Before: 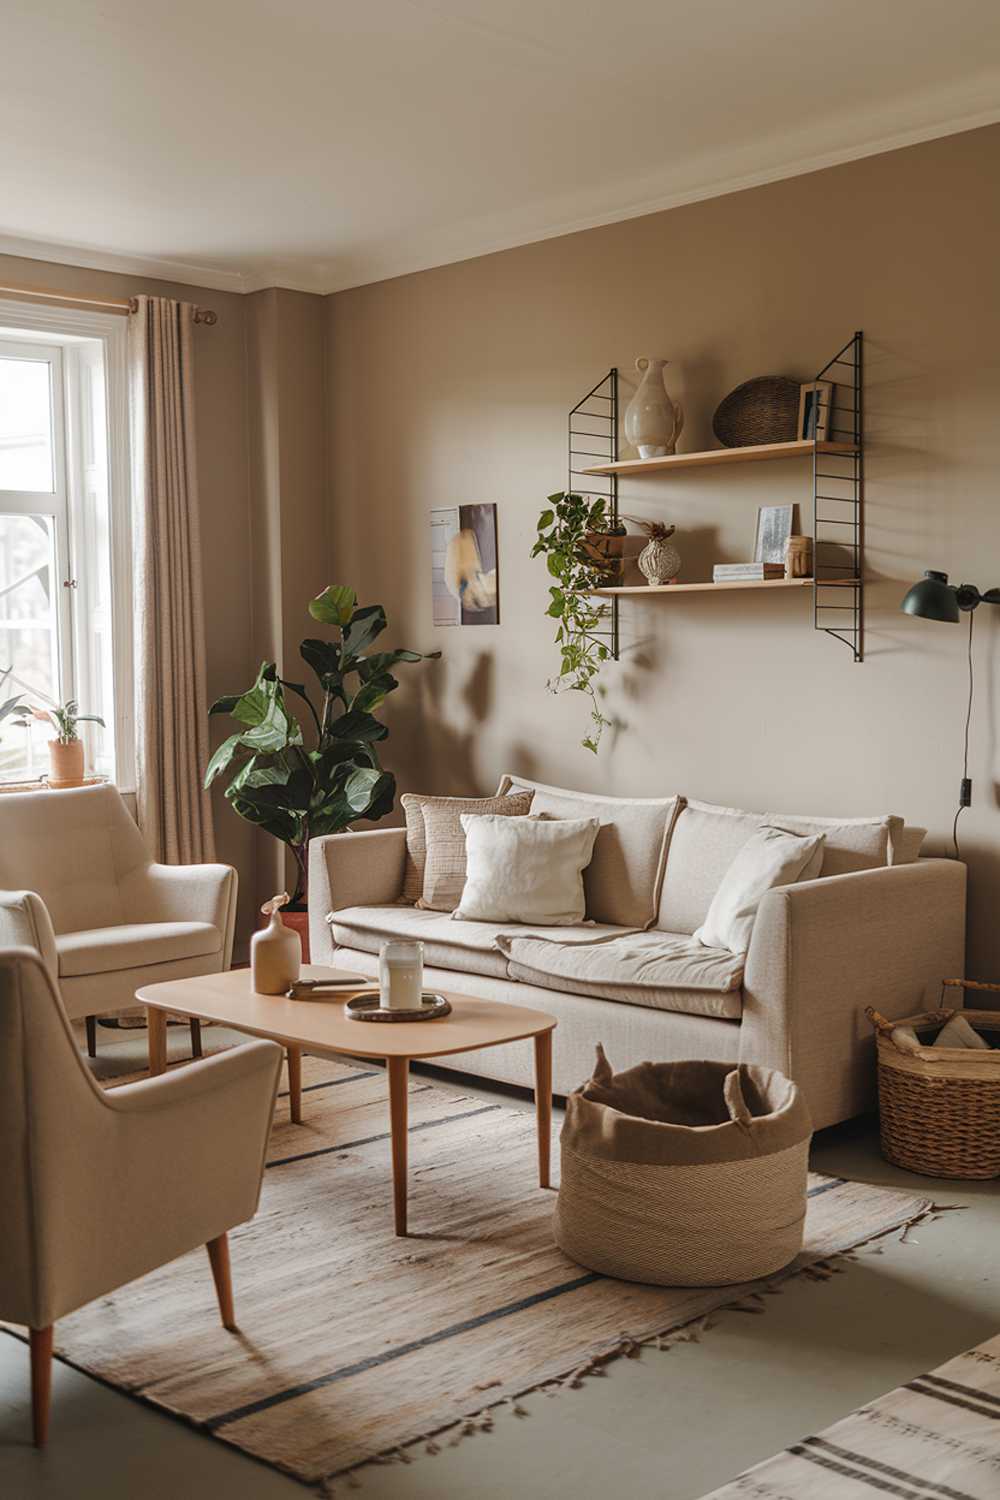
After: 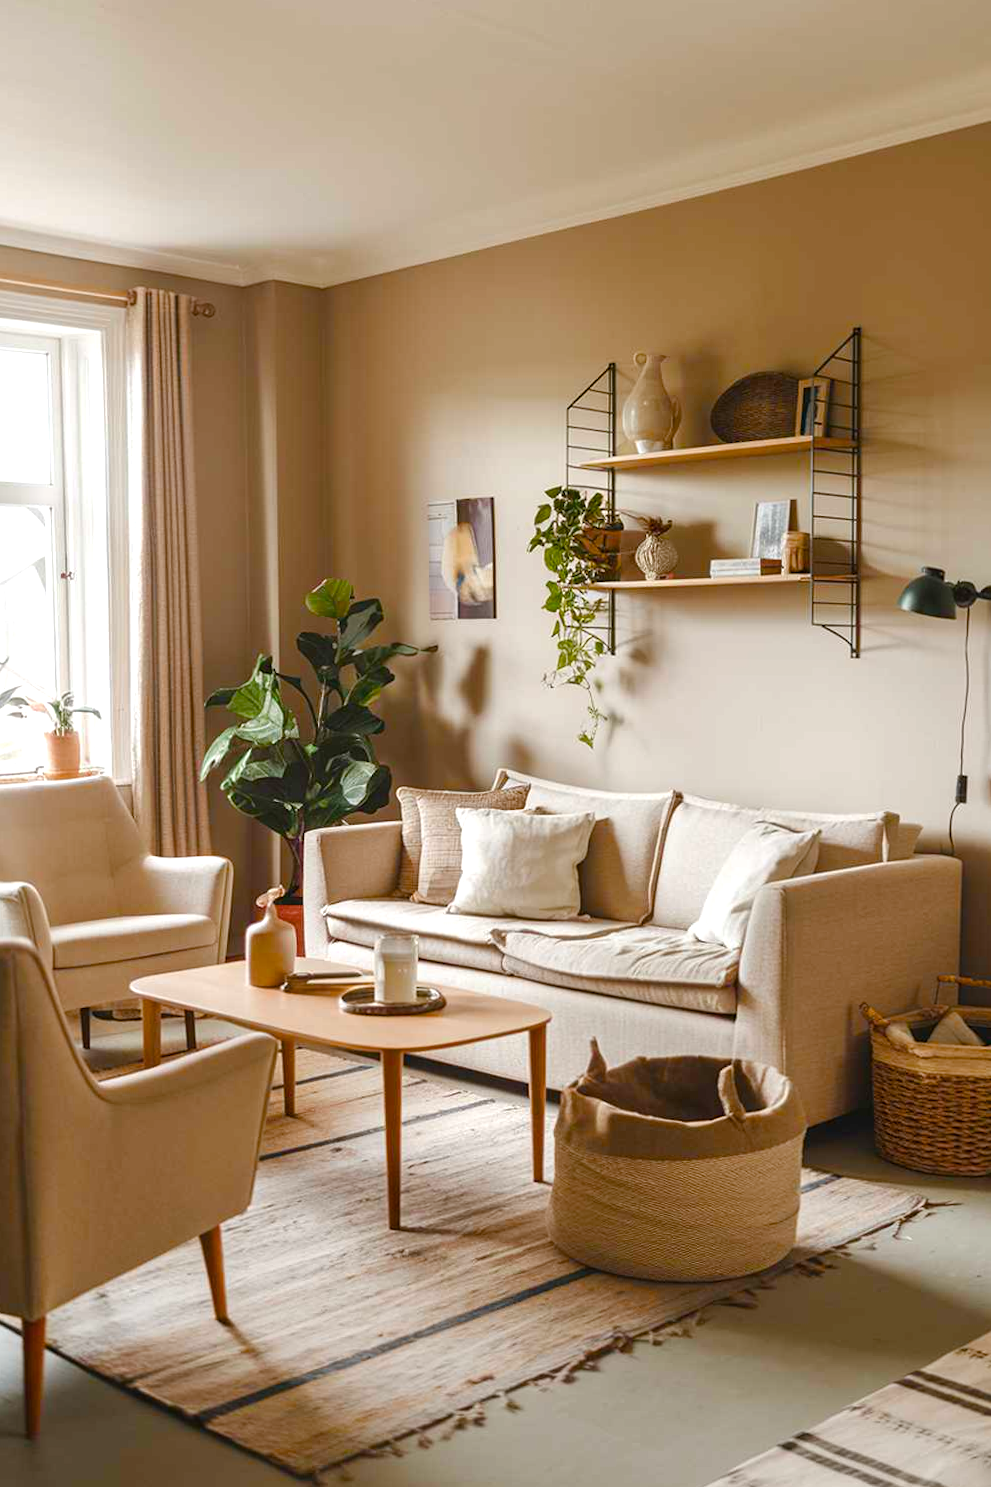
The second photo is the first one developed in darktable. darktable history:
color balance rgb: perceptual saturation grading › global saturation 27.427%, perceptual saturation grading › highlights -27.826%, perceptual saturation grading › mid-tones 15.226%, perceptual saturation grading › shadows 33.438%
exposure: black level correction 0, exposure 0.499 EV, compensate highlight preservation false
crop and rotate: angle -0.315°
